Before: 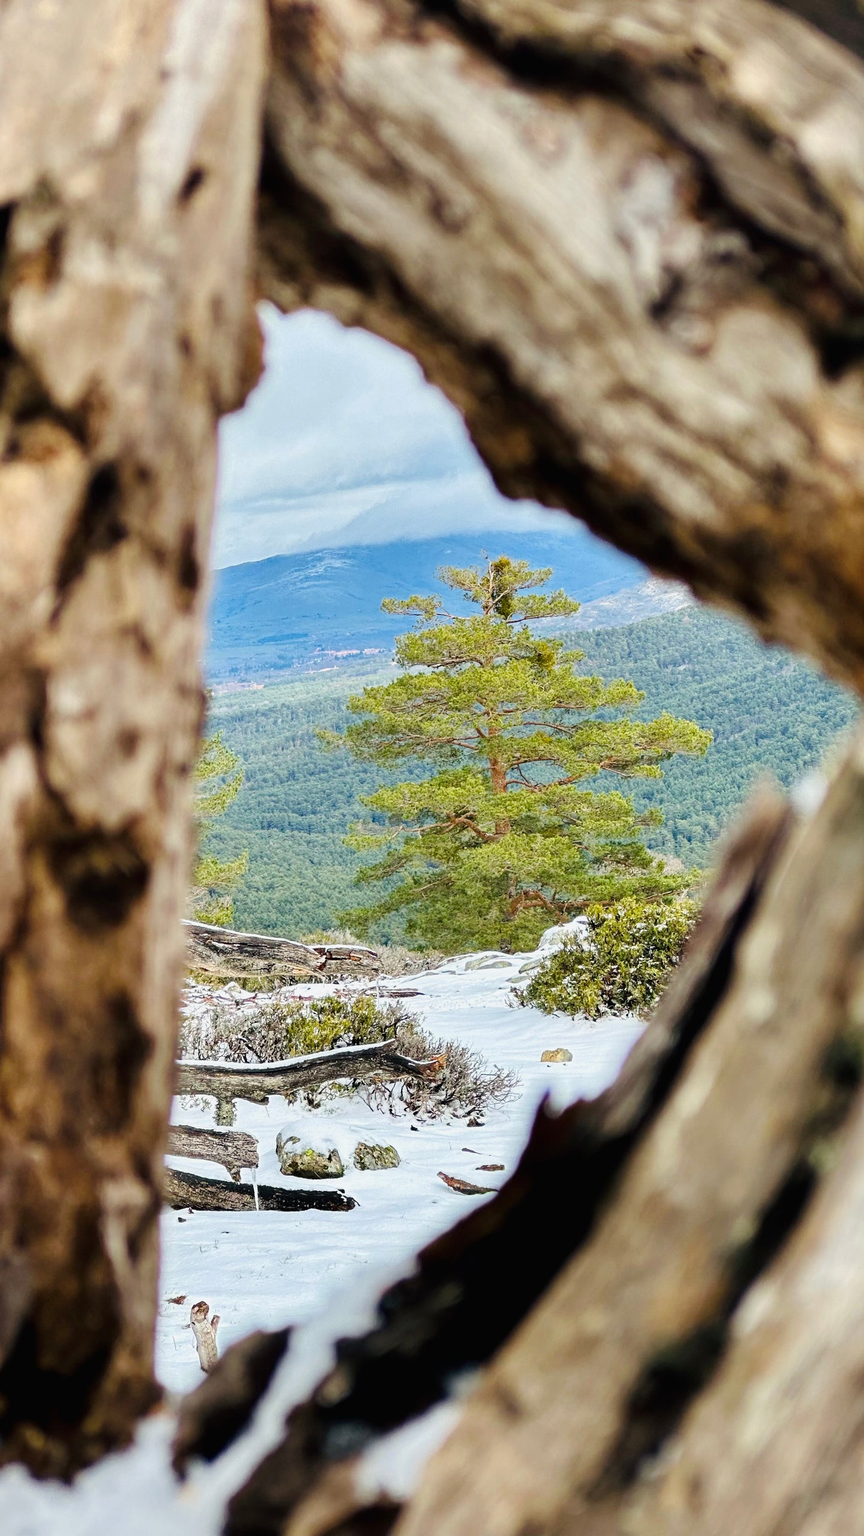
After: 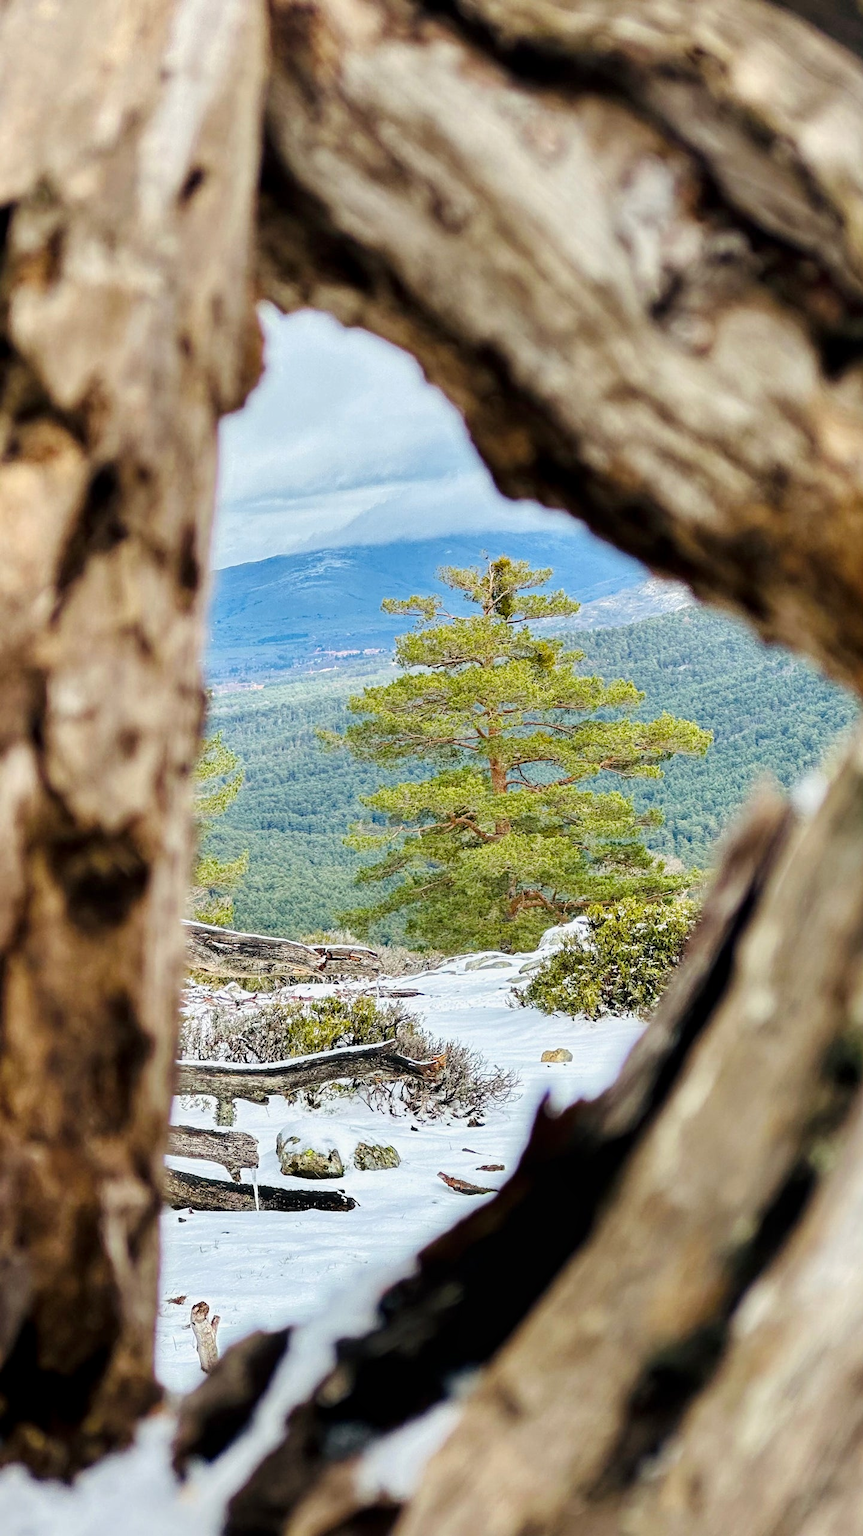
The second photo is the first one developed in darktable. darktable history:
local contrast: highlights 100%, shadows 99%, detail 119%, midtone range 0.2
